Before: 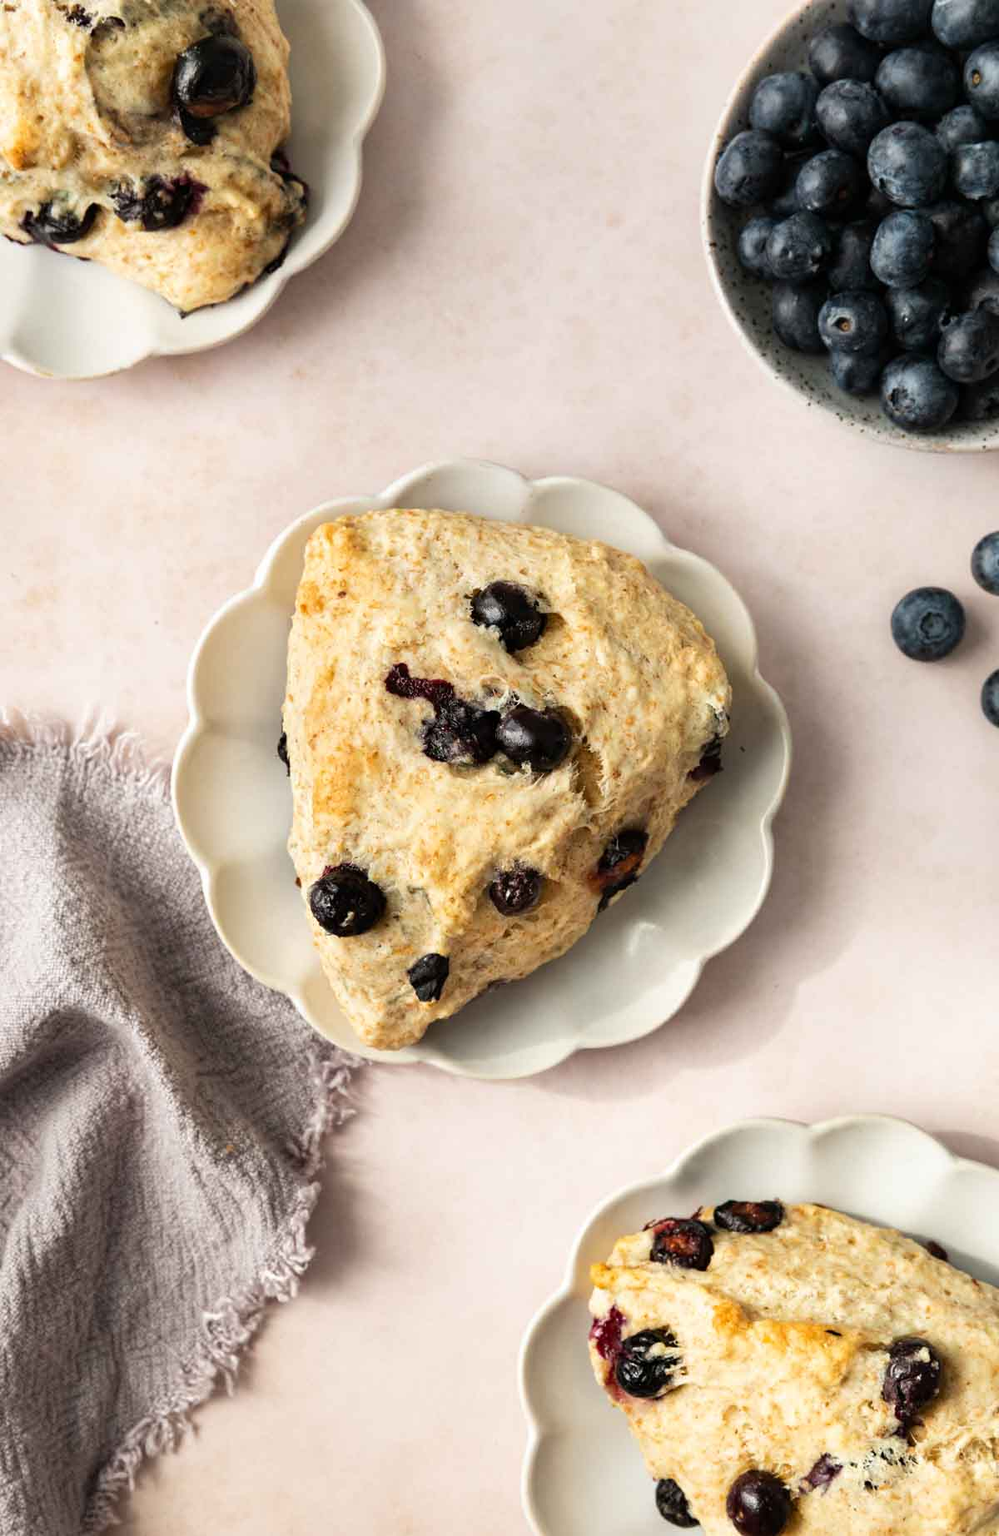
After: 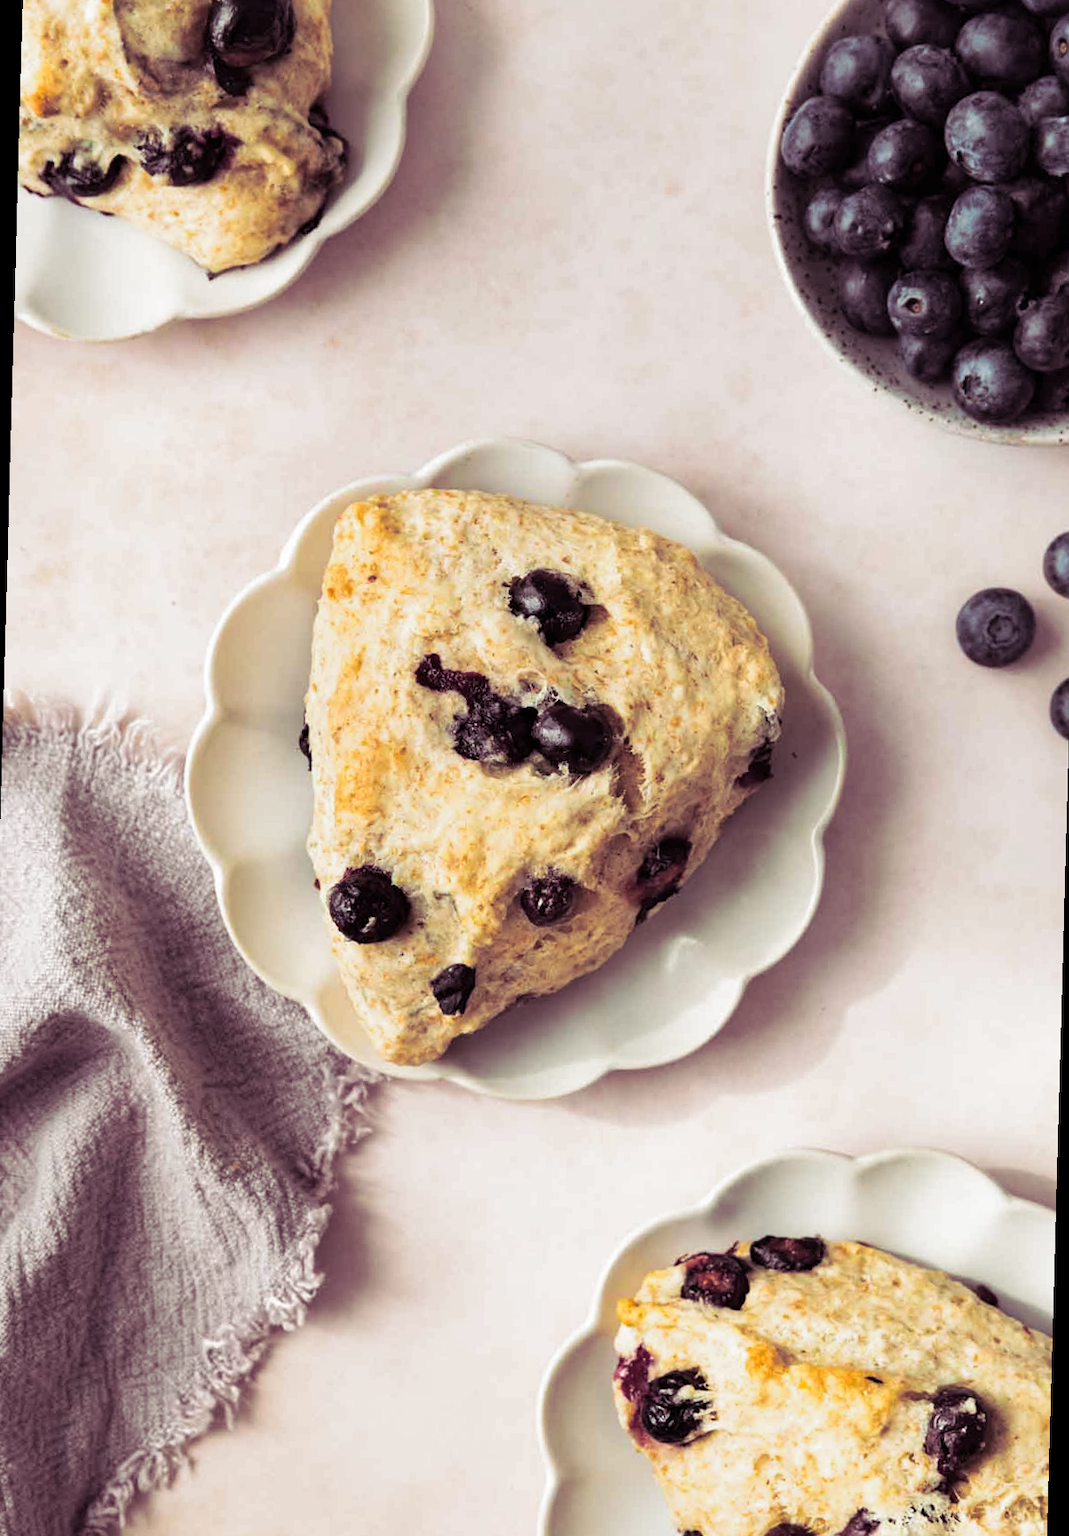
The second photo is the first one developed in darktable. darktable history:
rotate and perspective: rotation 1.57°, crop left 0.018, crop right 0.982, crop top 0.039, crop bottom 0.961
split-toning: shadows › hue 316.8°, shadows › saturation 0.47, highlights › hue 201.6°, highlights › saturation 0, balance -41.97, compress 28.01%
